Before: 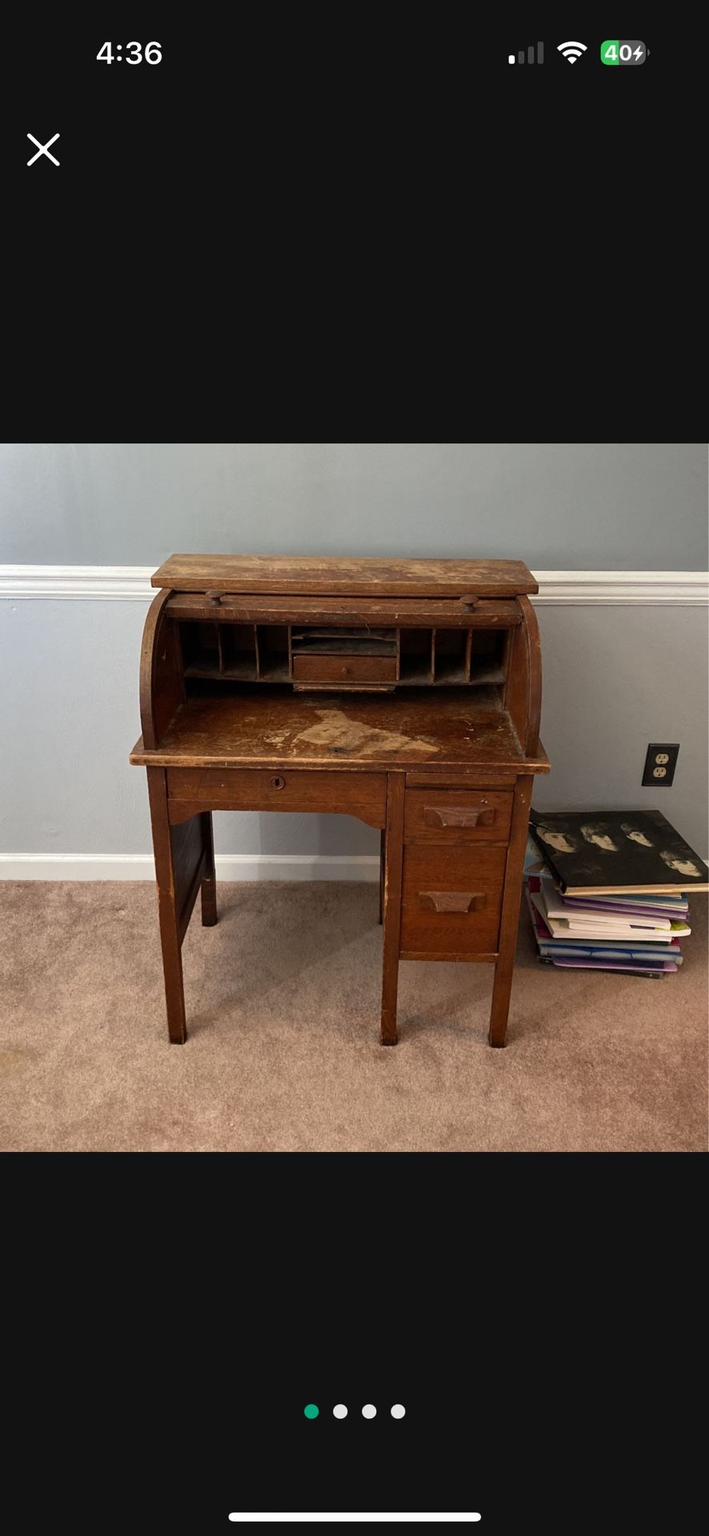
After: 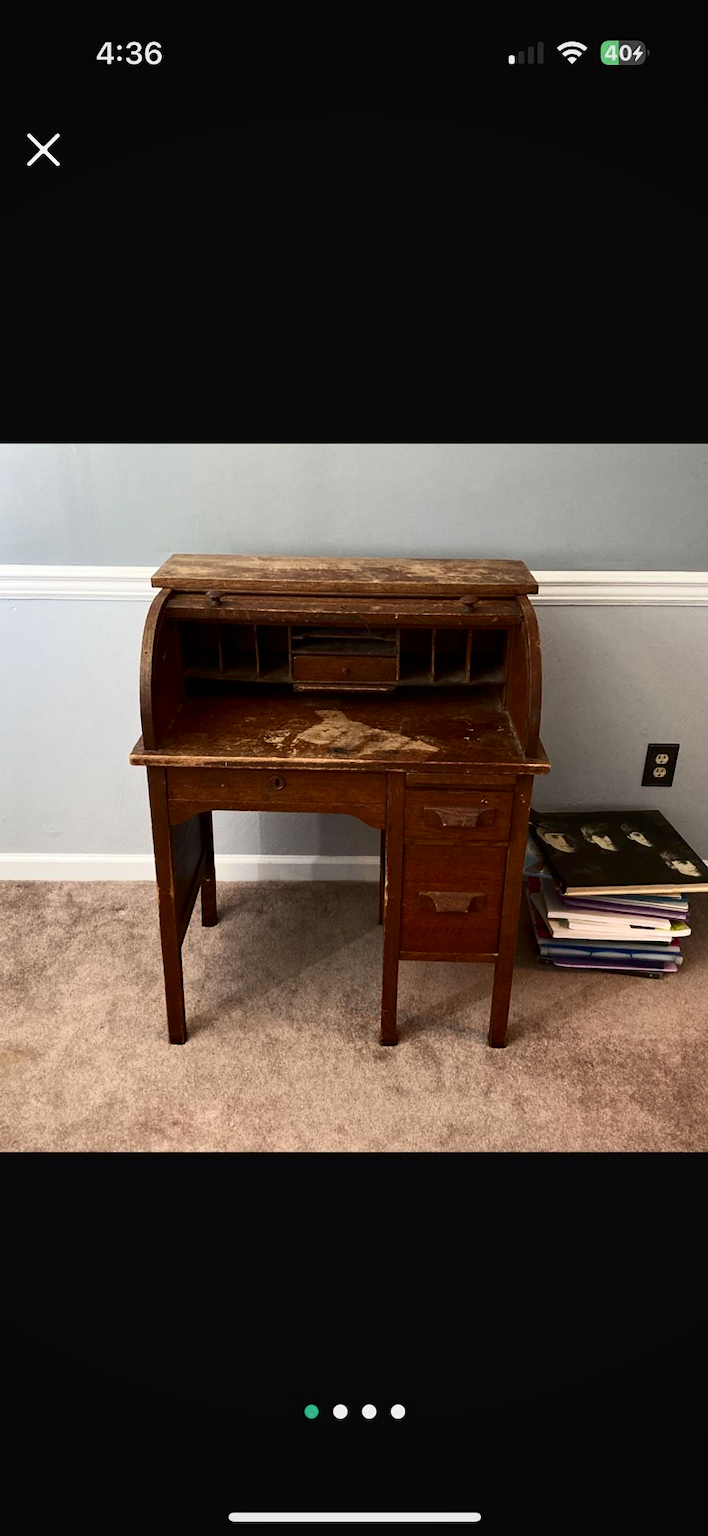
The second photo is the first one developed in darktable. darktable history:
contrast brightness saturation: contrast 0.3
vignetting: unbound false
